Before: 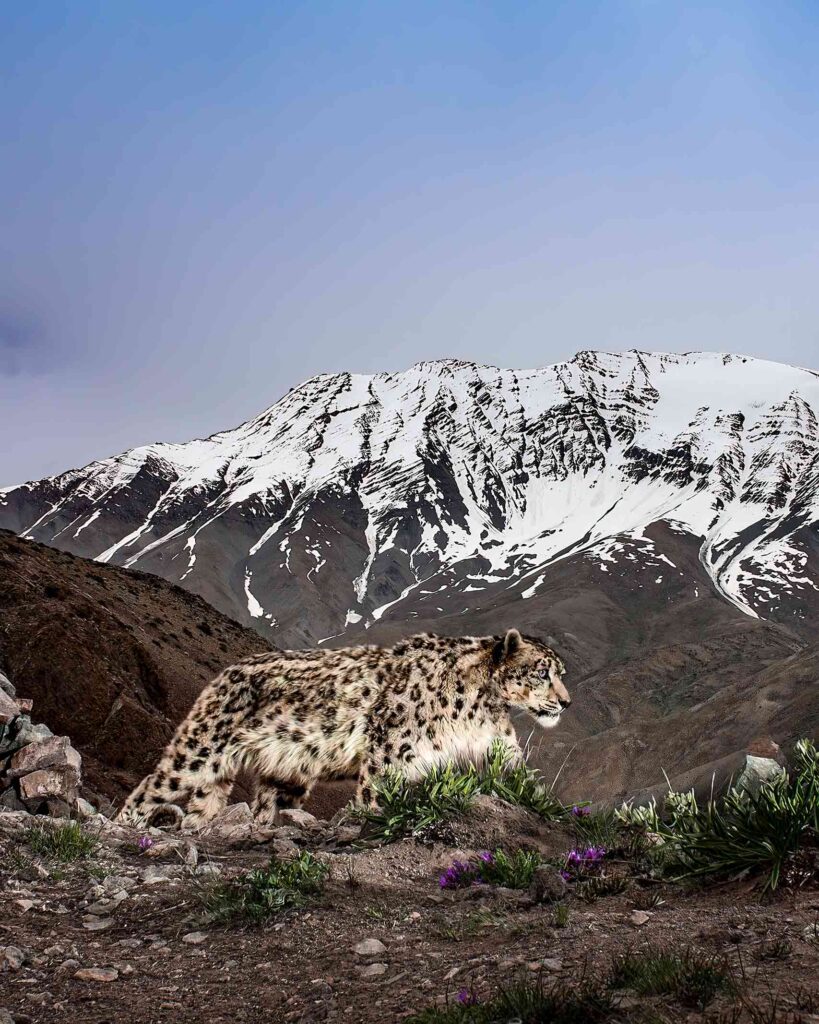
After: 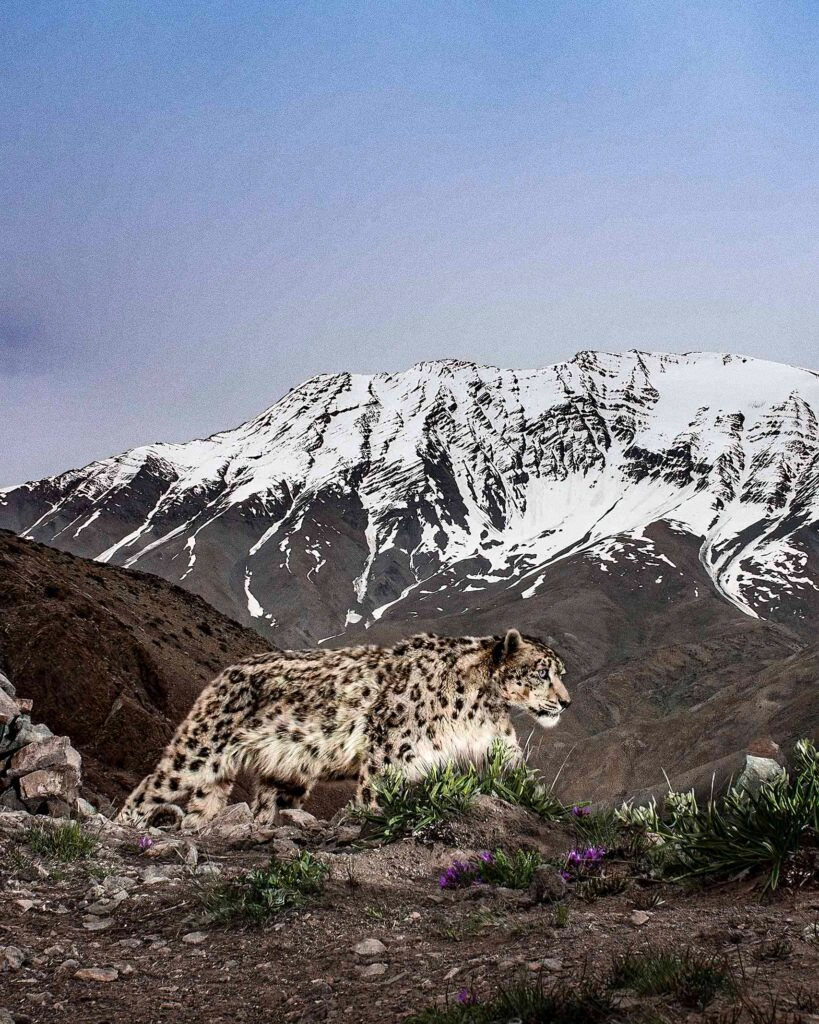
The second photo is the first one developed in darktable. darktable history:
levels: levels [0, 0.498, 0.996]
color zones: curves: ch0 [(0, 0.613) (0.01, 0.613) (0.245, 0.448) (0.498, 0.529) (0.642, 0.665) (0.879, 0.777) (0.99, 0.613)]; ch1 [(0, 0) (0.143, 0) (0.286, 0) (0.429, 0) (0.571, 0) (0.714, 0) (0.857, 0)], mix -93.41%
grain: on, module defaults
